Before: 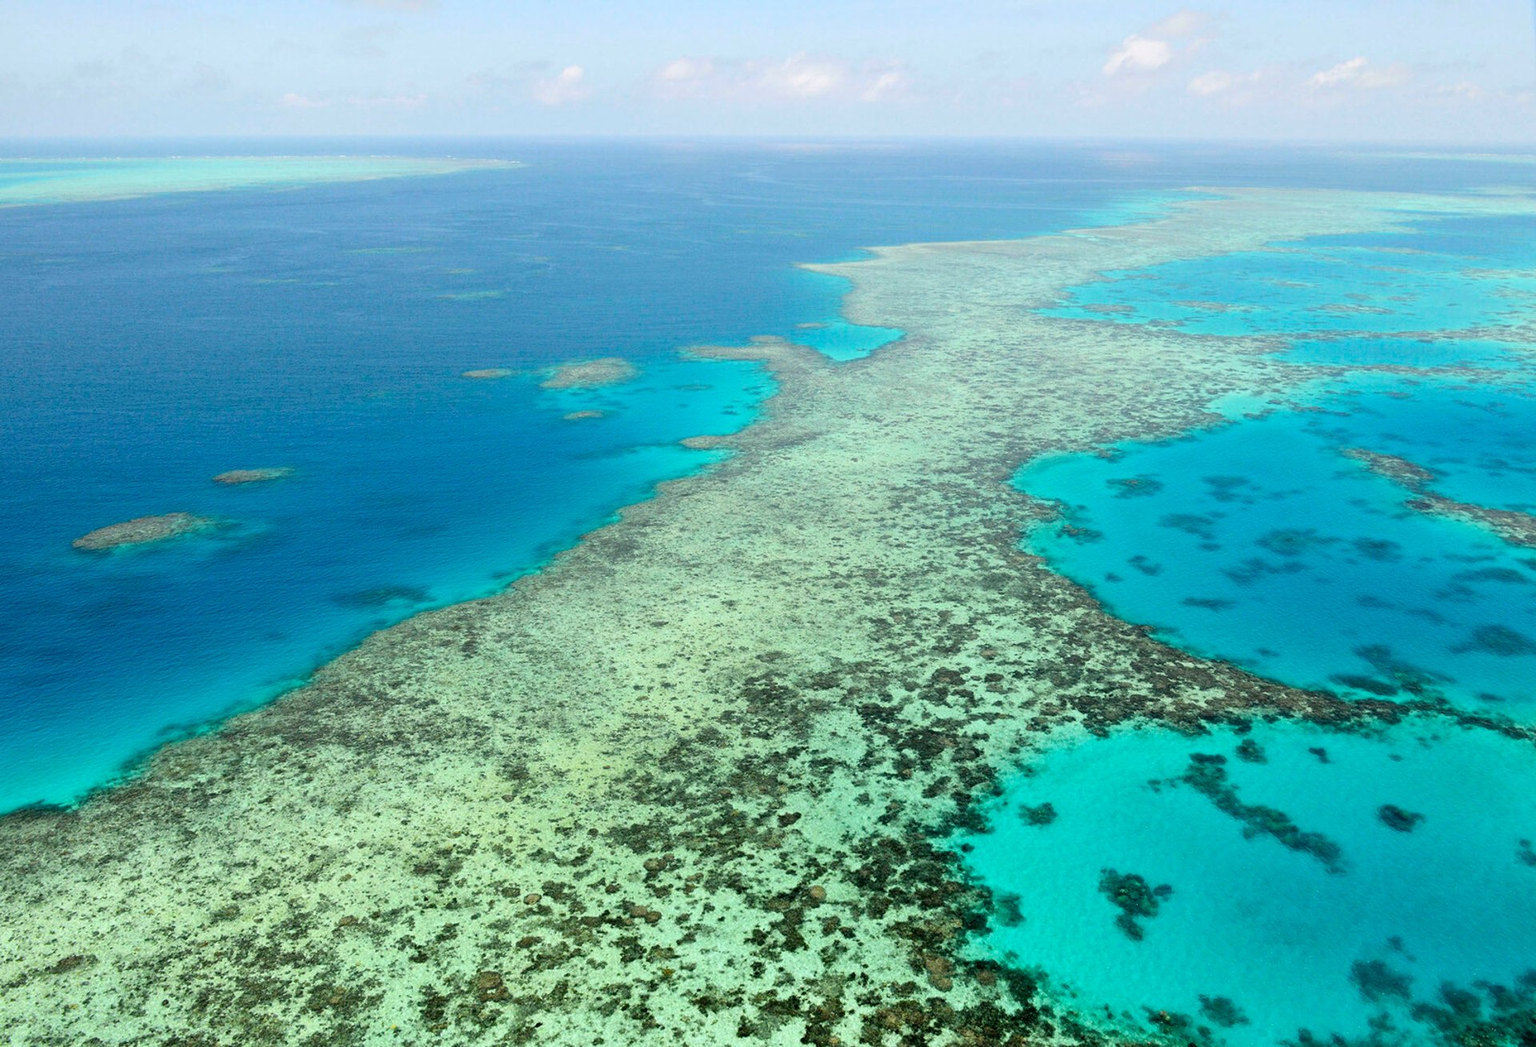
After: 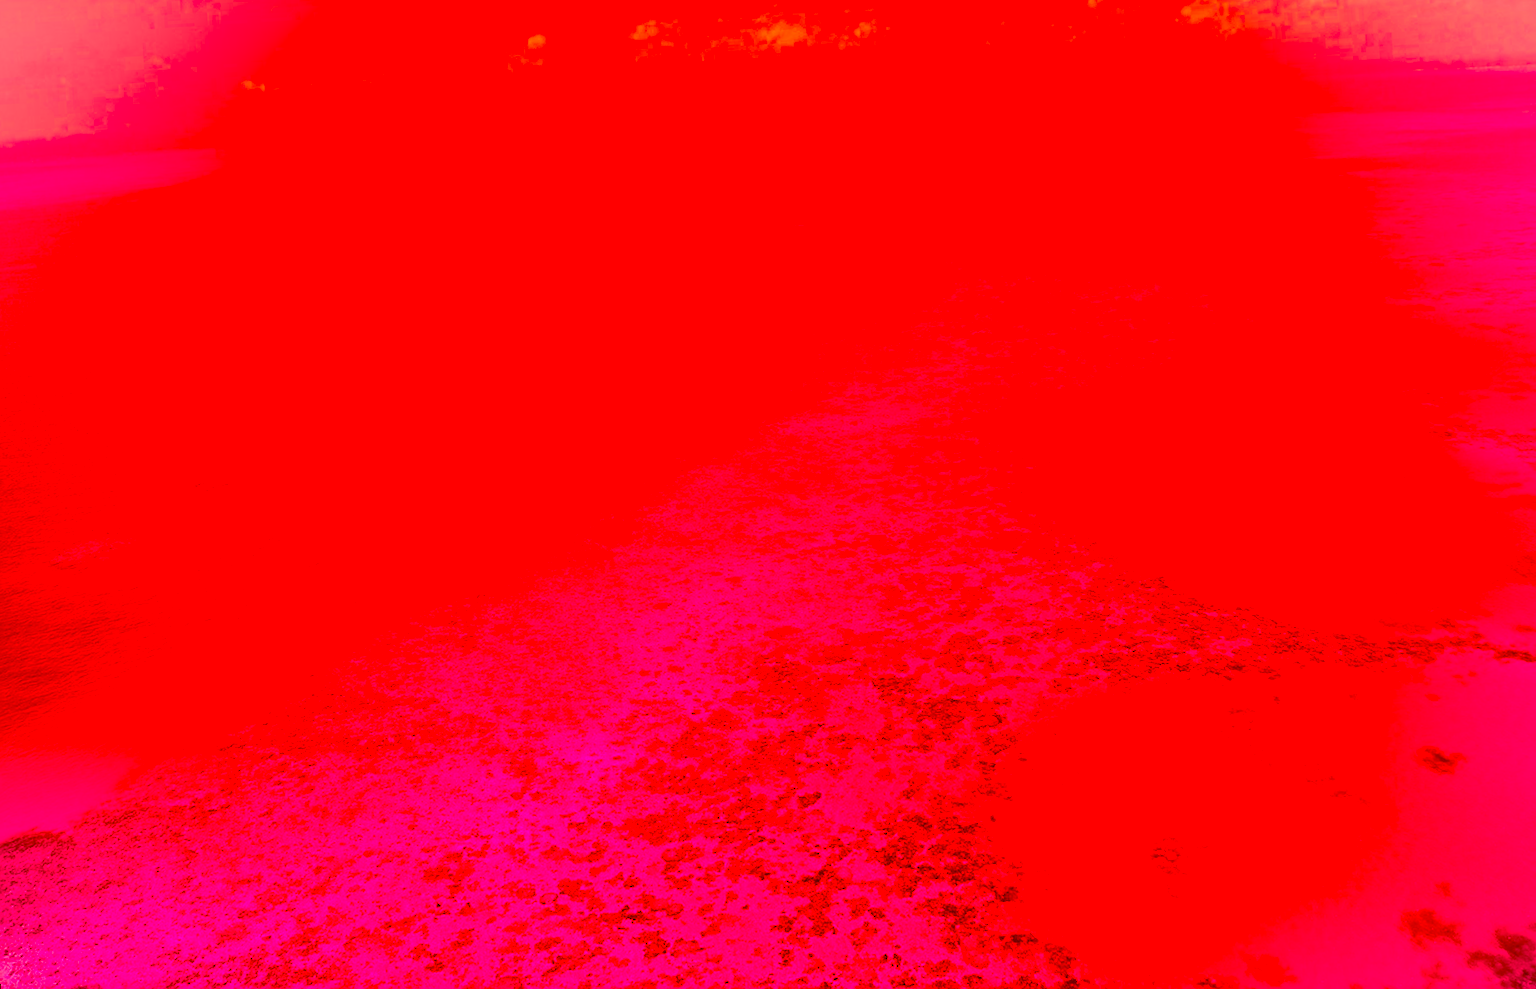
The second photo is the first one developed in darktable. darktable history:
rotate and perspective: rotation -3.52°, crop left 0.036, crop right 0.964, crop top 0.081, crop bottom 0.919
color correction: highlights a* -39.68, highlights b* -40, shadows a* -40, shadows b* -40, saturation -3
vignetting: on, module defaults
sharpen: on, module defaults
